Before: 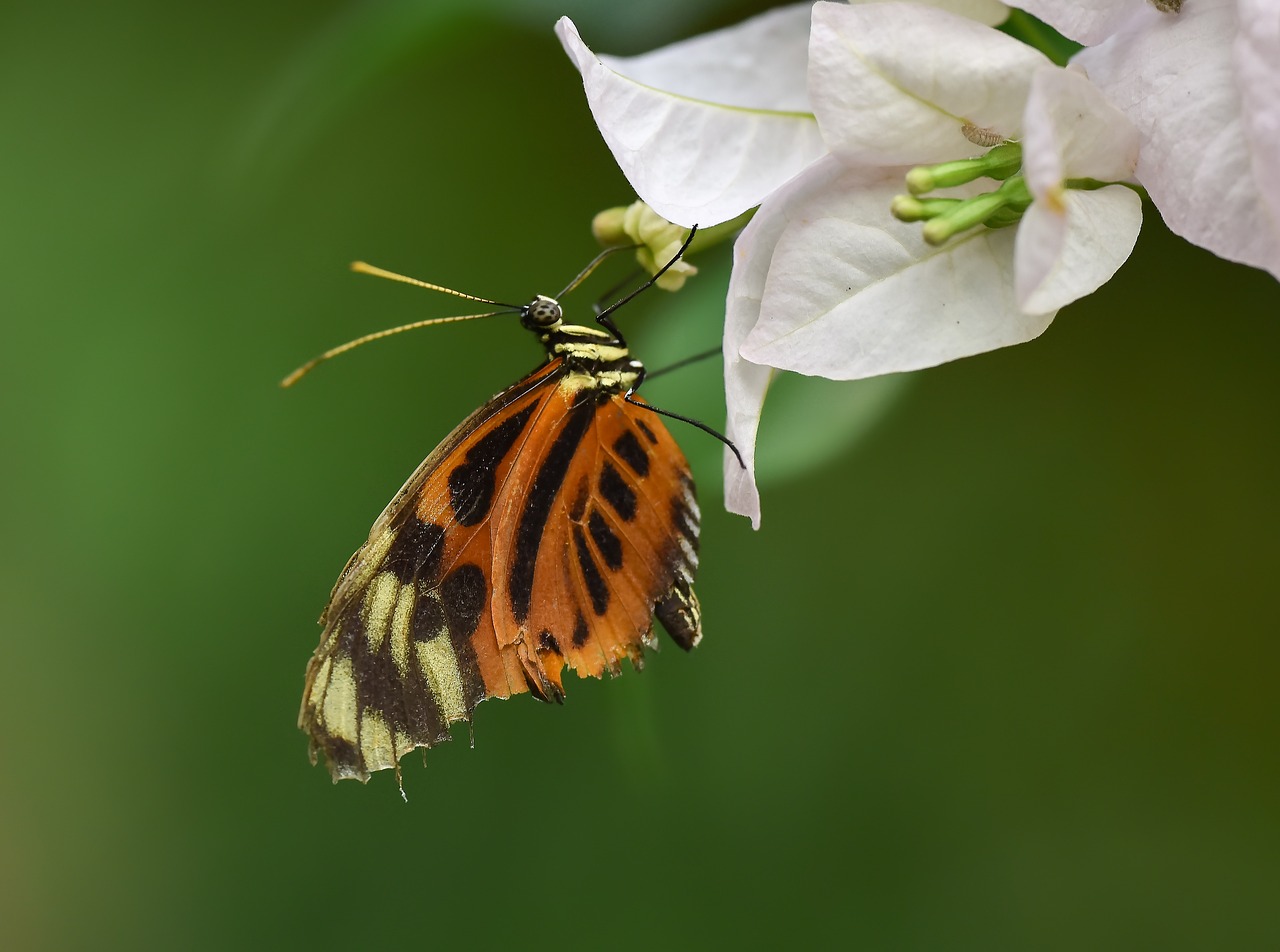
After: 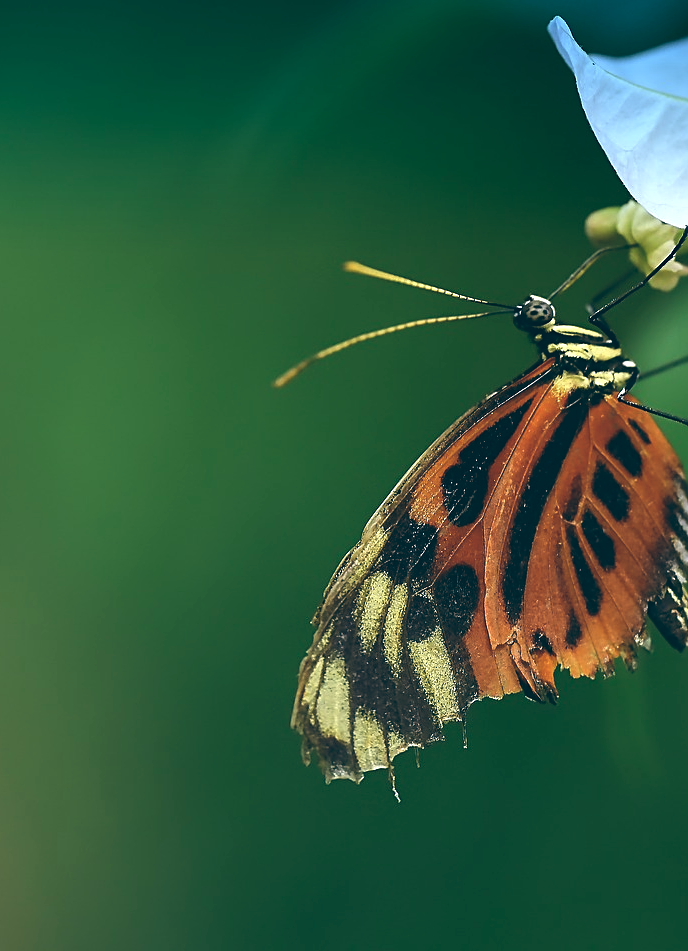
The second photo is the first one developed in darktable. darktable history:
color balance: lift [1.016, 0.983, 1, 1.017], gamma [0.958, 1, 1, 1], gain [0.981, 1.007, 0.993, 1.002], input saturation 118.26%, contrast 13.43%, contrast fulcrum 21.62%, output saturation 82.76%
sharpen: on, module defaults
graduated density: density 2.02 EV, hardness 44%, rotation 0.374°, offset 8.21, hue 208.8°, saturation 97%
crop: left 0.587%, right 45.588%, bottom 0.086%
